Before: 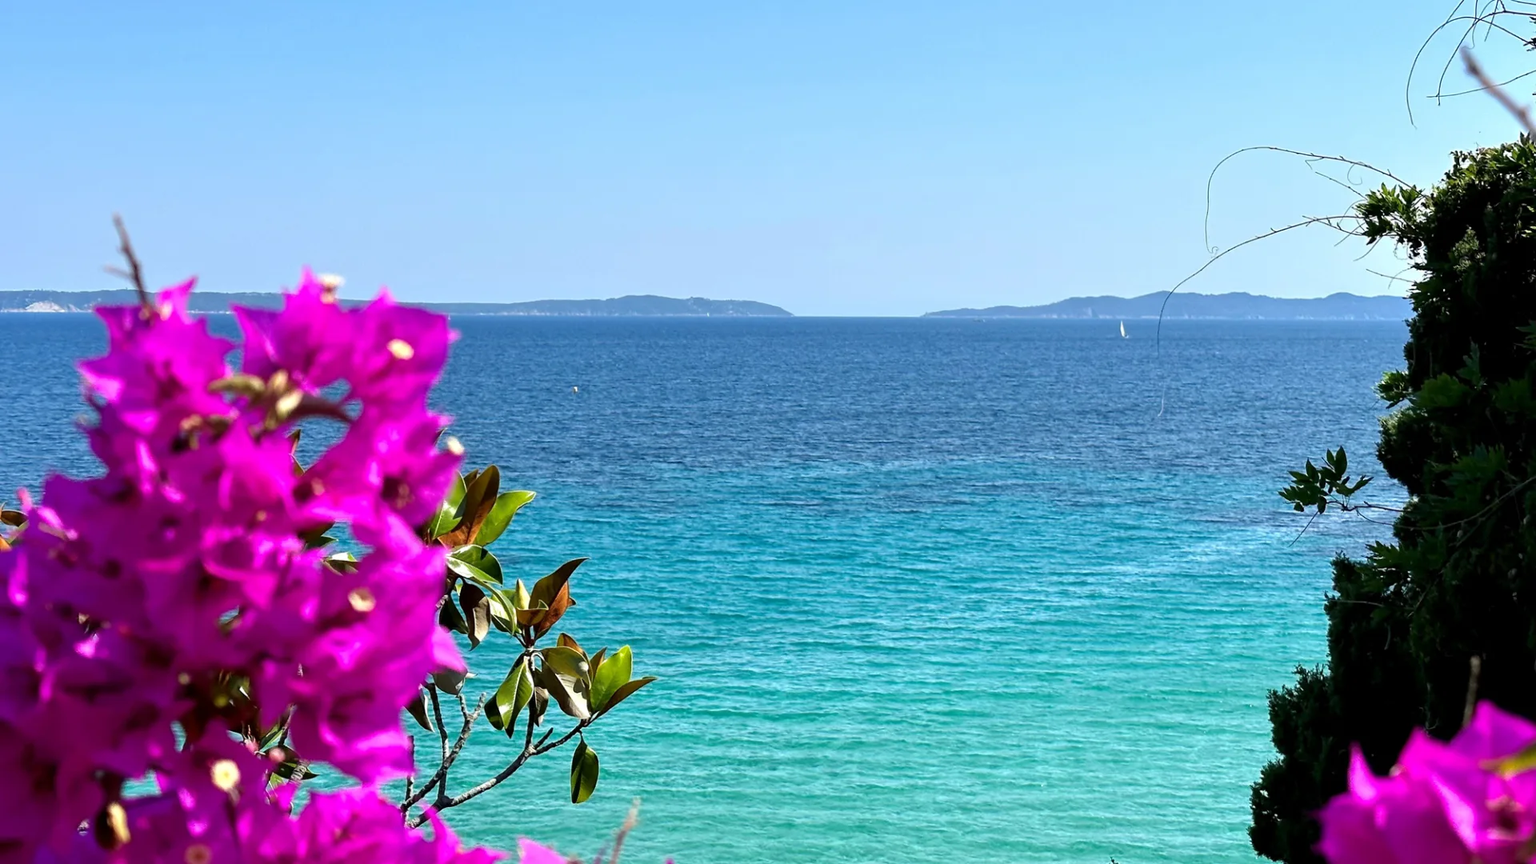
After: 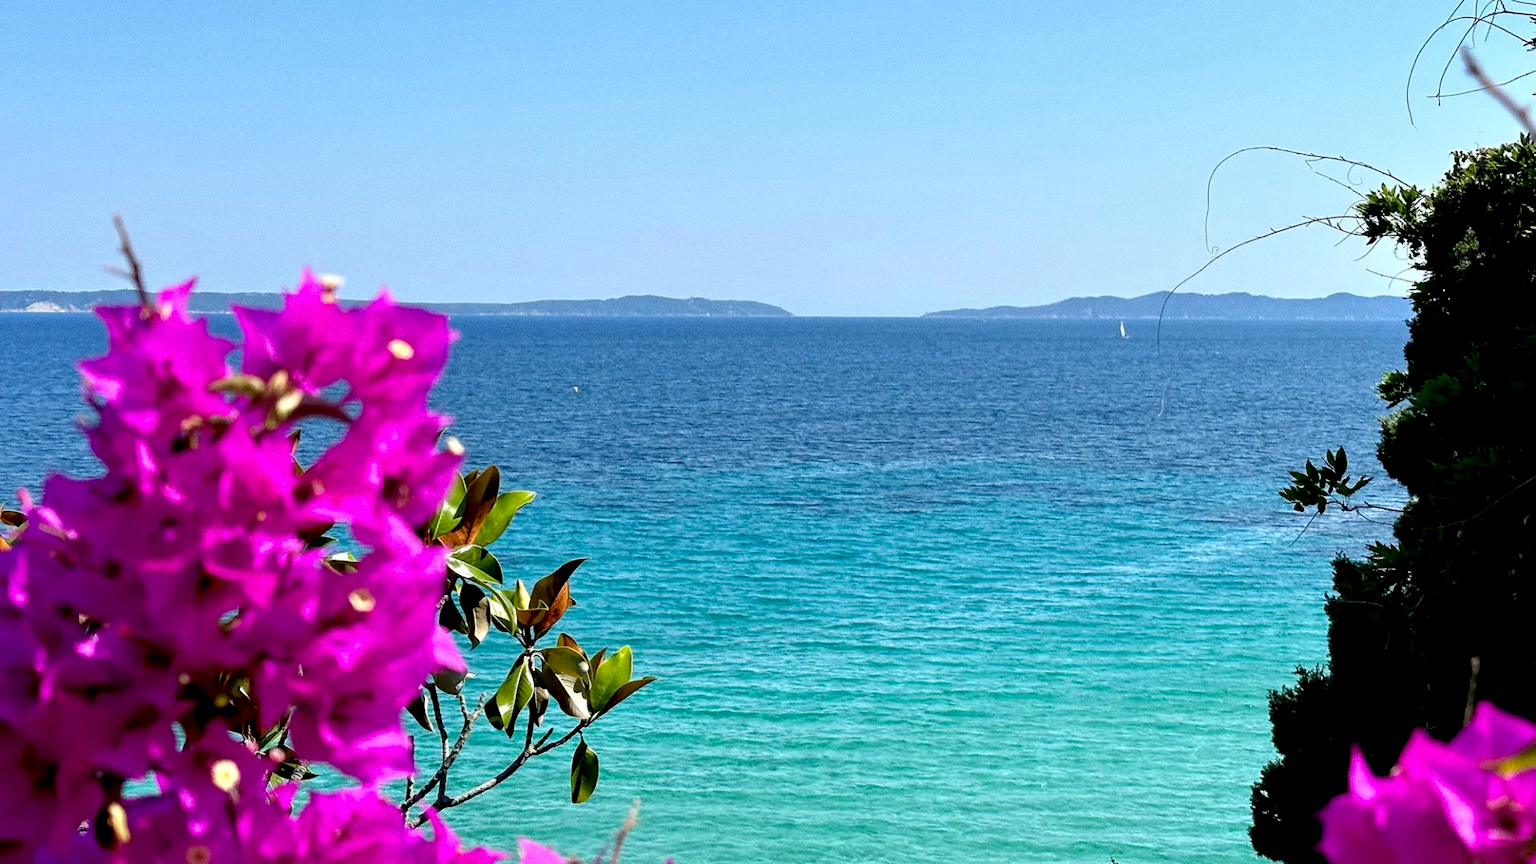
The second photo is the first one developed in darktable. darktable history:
grain: coarseness 0.09 ISO
exposure: black level correction 0.01, exposure 0.014 EV, compensate highlight preservation false
